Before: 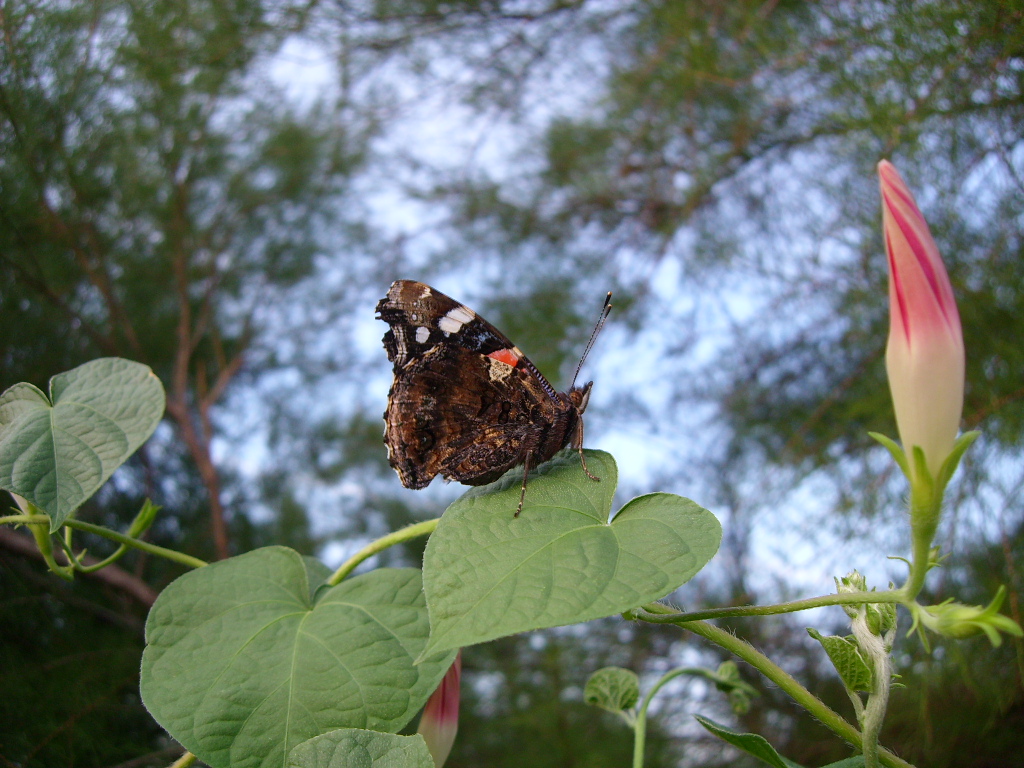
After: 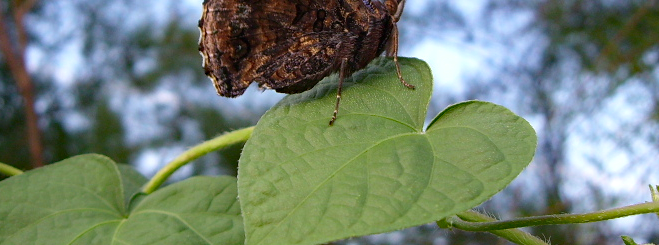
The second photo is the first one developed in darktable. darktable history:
crop: left 18.091%, top 51.13%, right 17.525%, bottom 16.85%
base curve: curves: ch0 [(0, 0) (0.989, 0.992)], preserve colors none
haze removal: strength 0.29, distance 0.25, compatibility mode true, adaptive false
